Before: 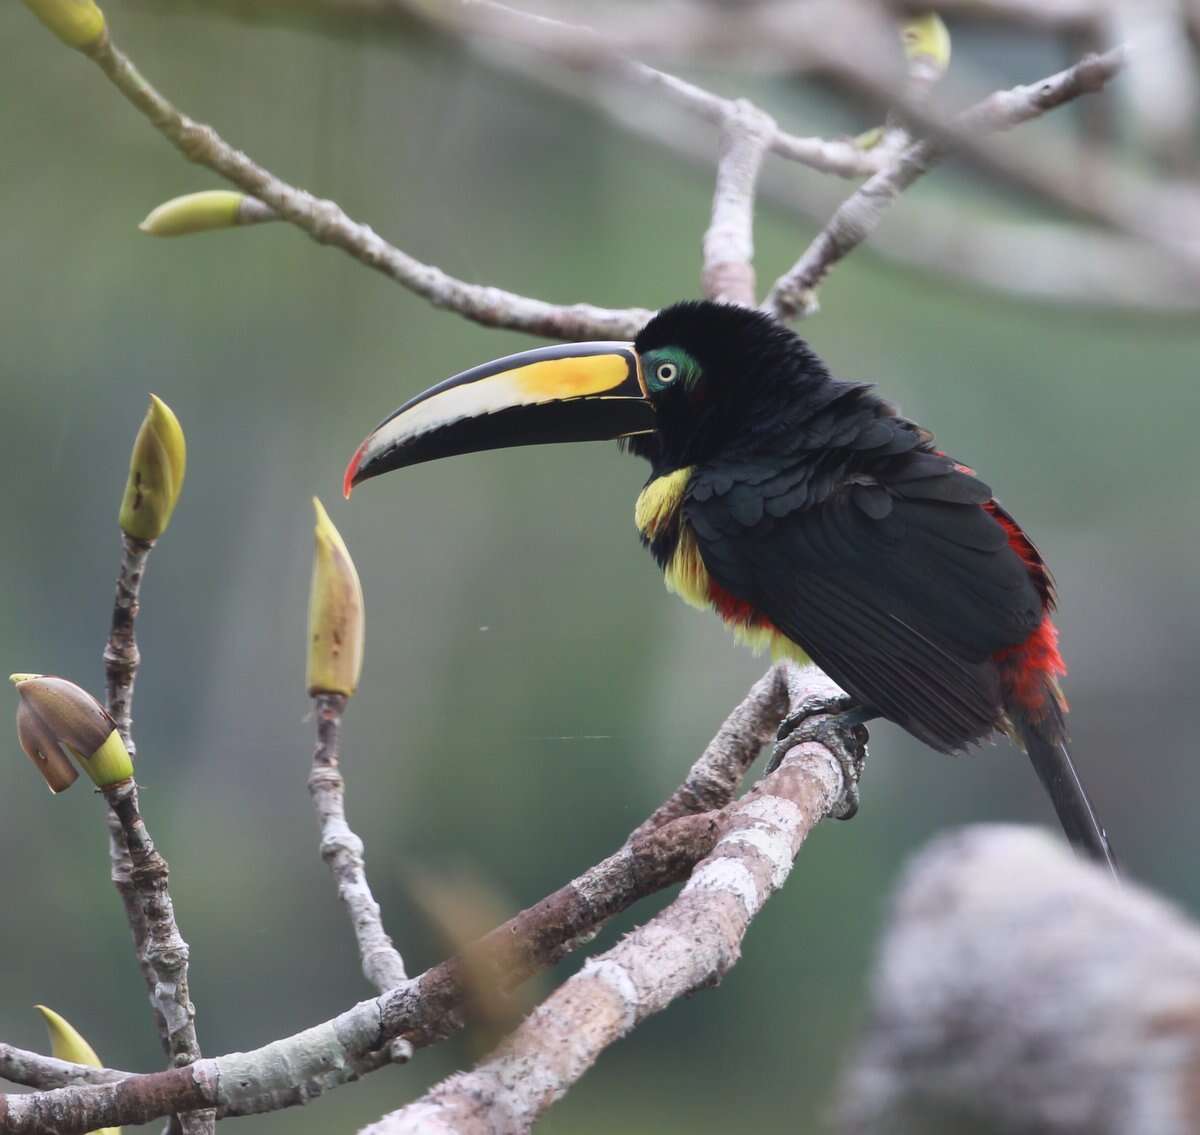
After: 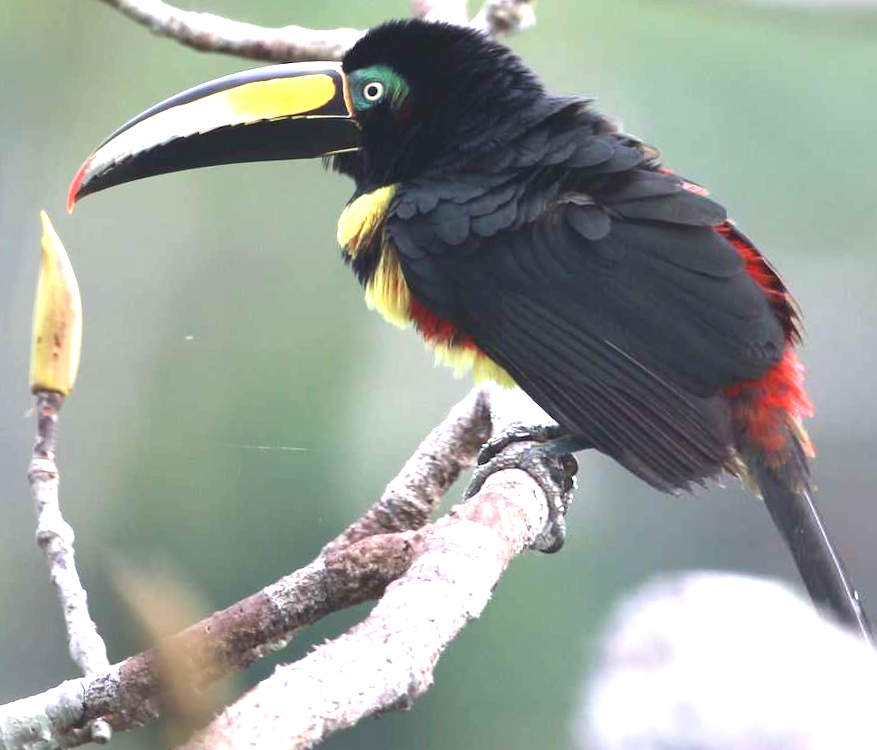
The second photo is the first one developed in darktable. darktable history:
exposure: black level correction 0, exposure 1.2 EV, compensate highlight preservation false
rotate and perspective: rotation 1.69°, lens shift (vertical) -0.023, lens shift (horizontal) -0.291, crop left 0.025, crop right 0.988, crop top 0.092, crop bottom 0.842
crop: left 16.871%, top 22.857%, right 9.116%
